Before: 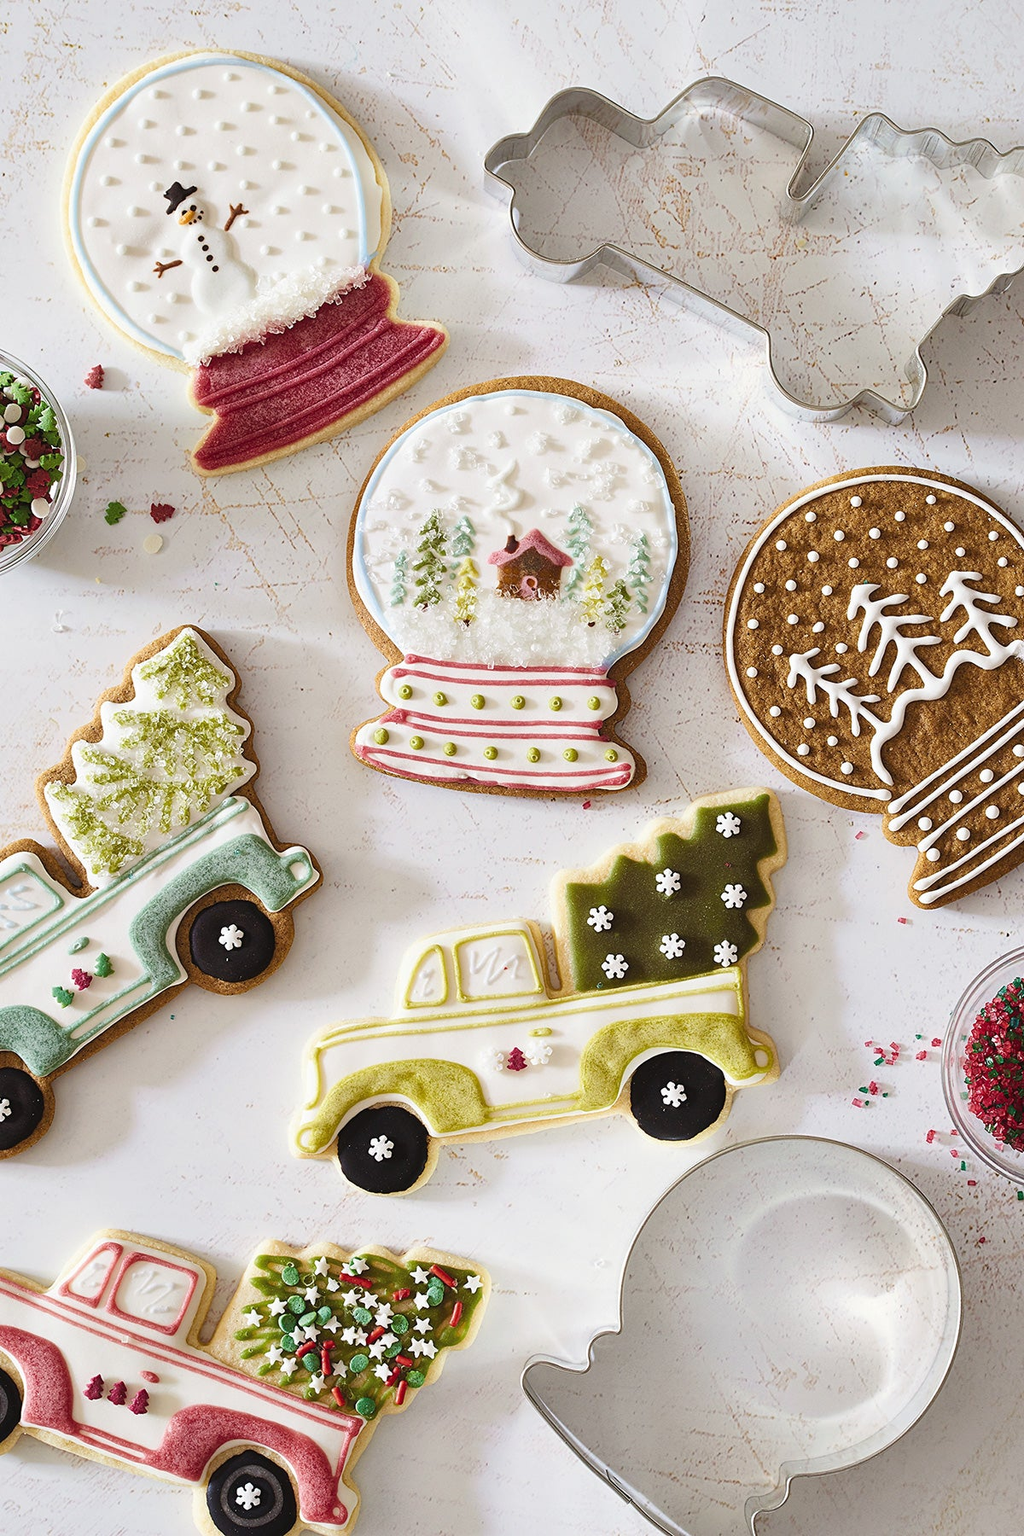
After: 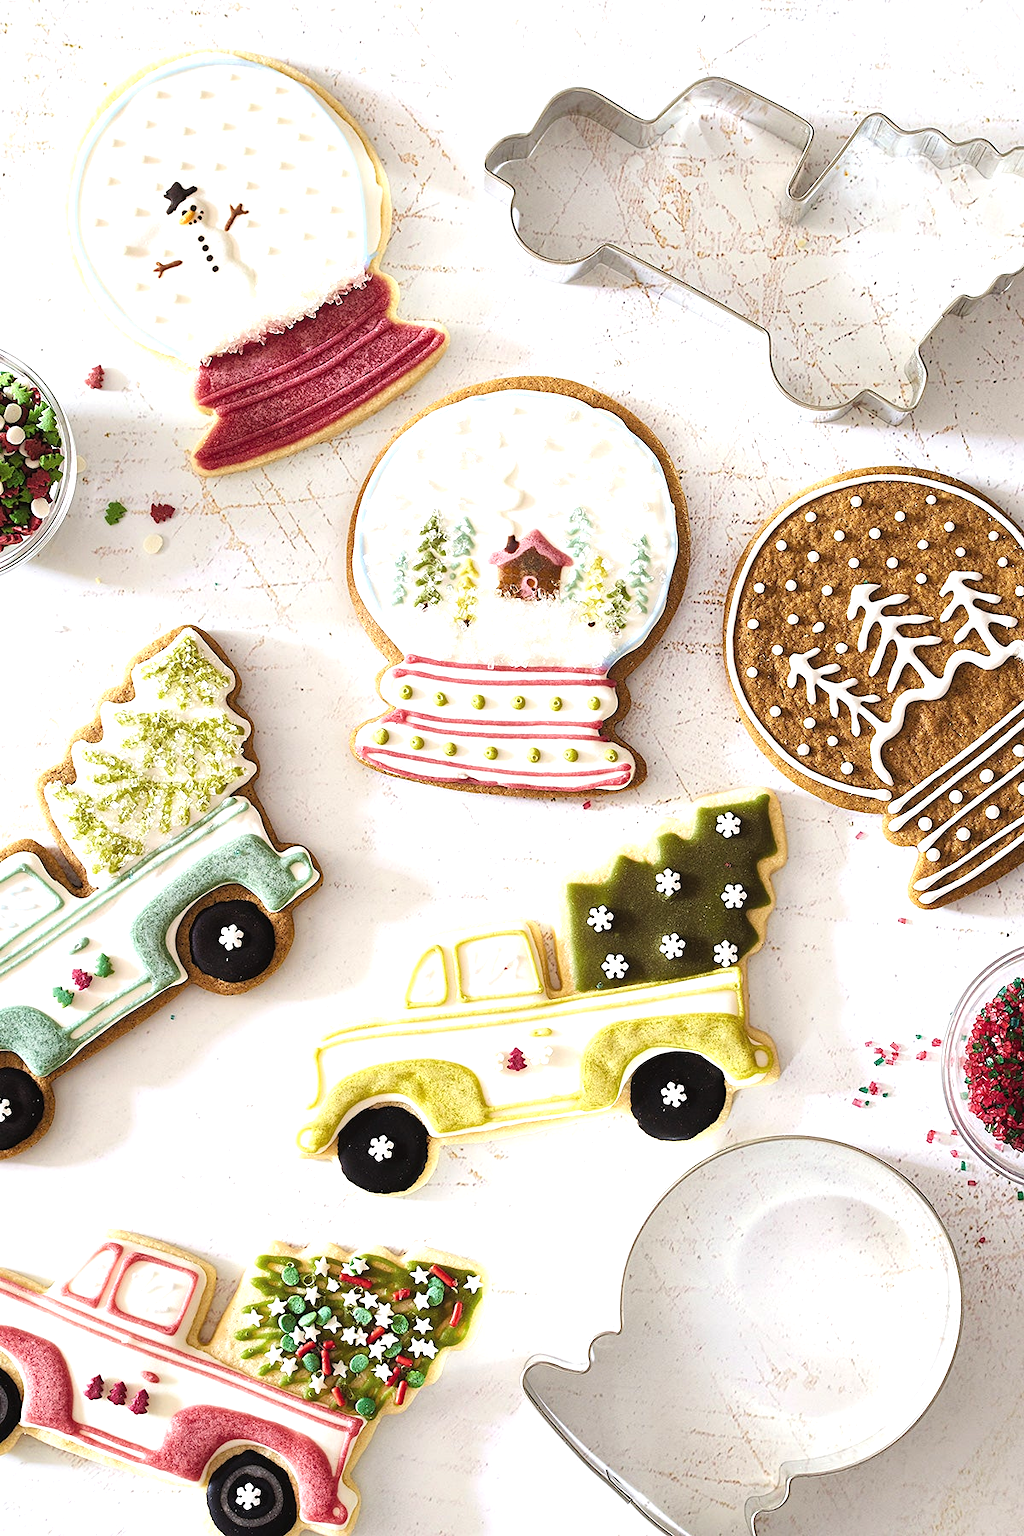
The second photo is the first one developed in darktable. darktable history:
tone equalizer: -8 EV -0.767 EV, -7 EV -0.694 EV, -6 EV -0.624 EV, -5 EV -0.387 EV, -3 EV 0.368 EV, -2 EV 0.6 EV, -1 EV 0.675 EV, +0 EV 0.77 EV, luminance estimator HSV value / RGB max
